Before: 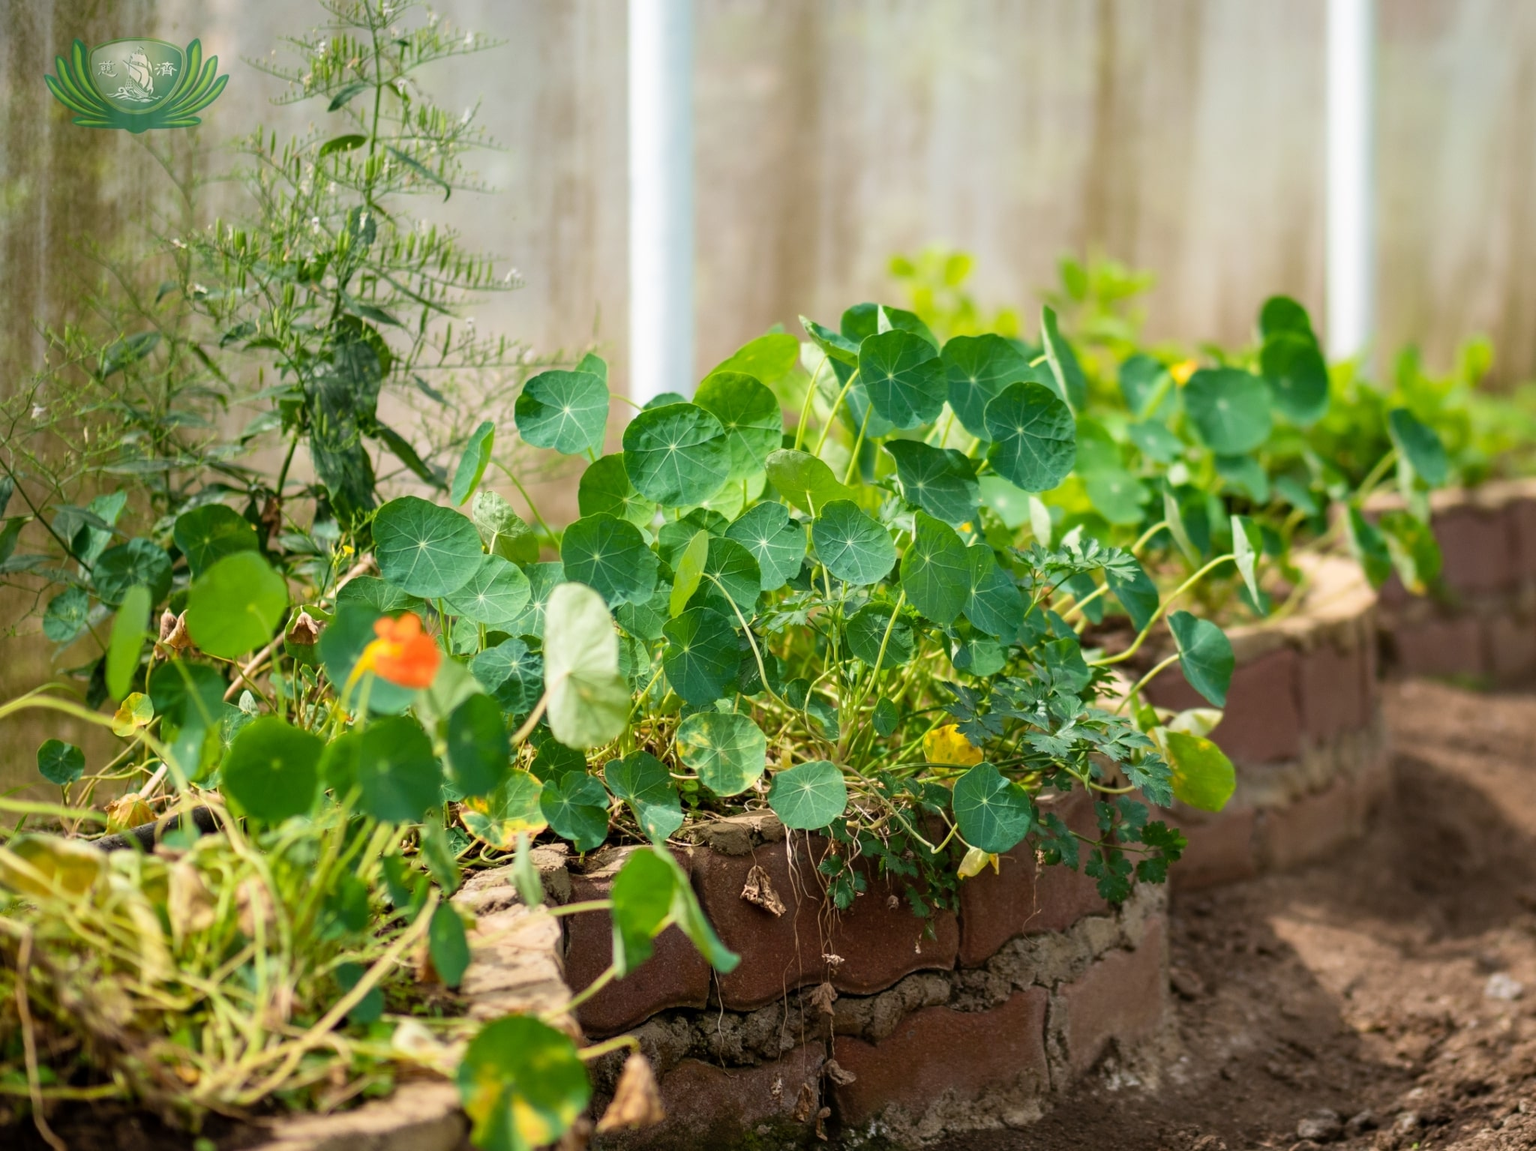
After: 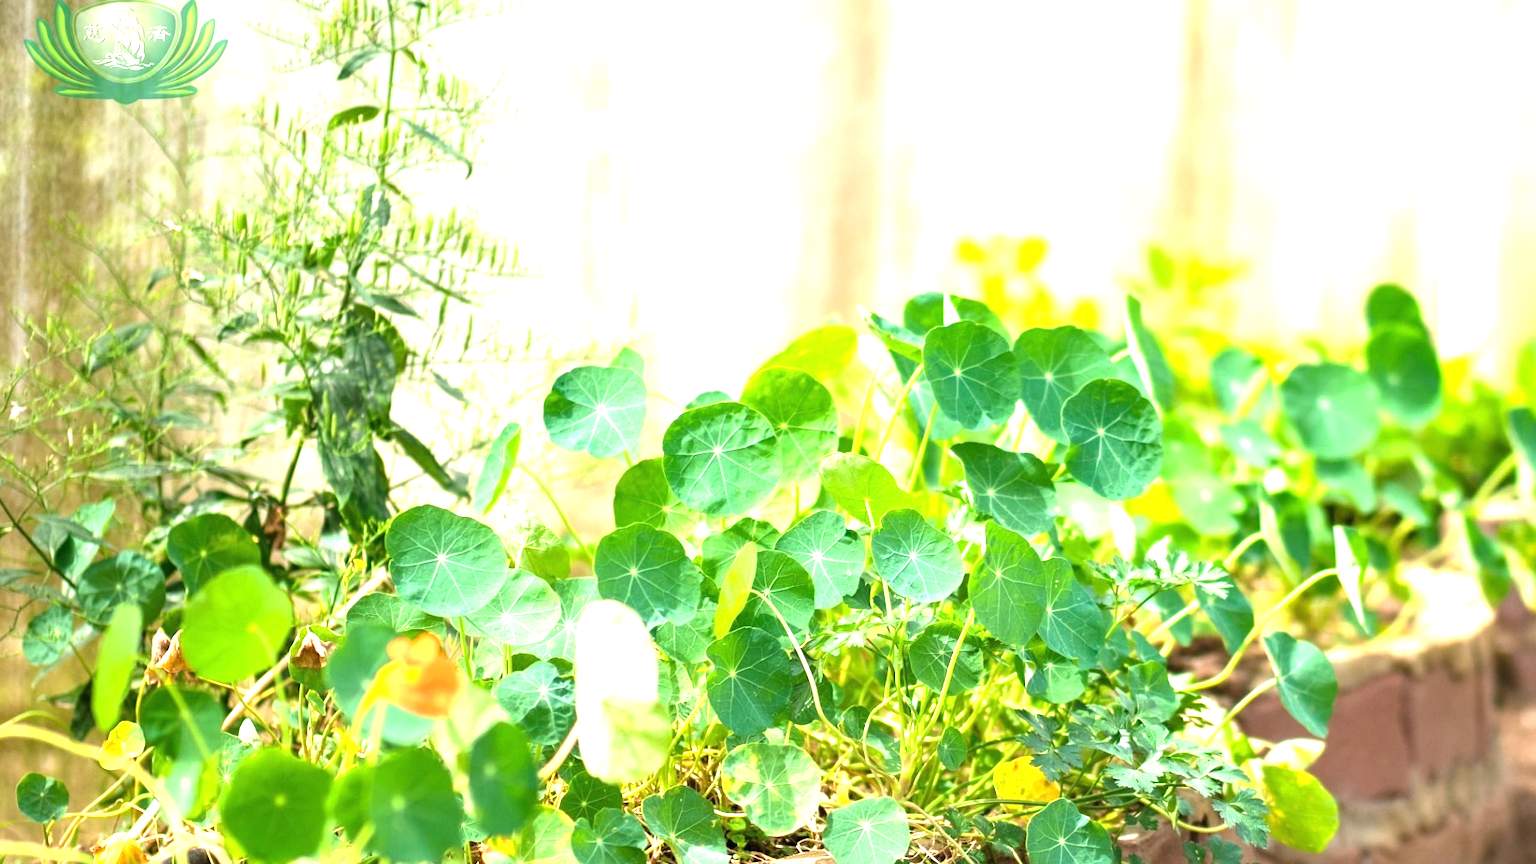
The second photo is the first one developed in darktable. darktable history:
exposure: black level correction 0, exposure 1.6 EV, compensate exposure bias true, compensate highlight preservation false
crop: left 1.509%, top 3.452%, right 7.696%, bottom 28.452%
